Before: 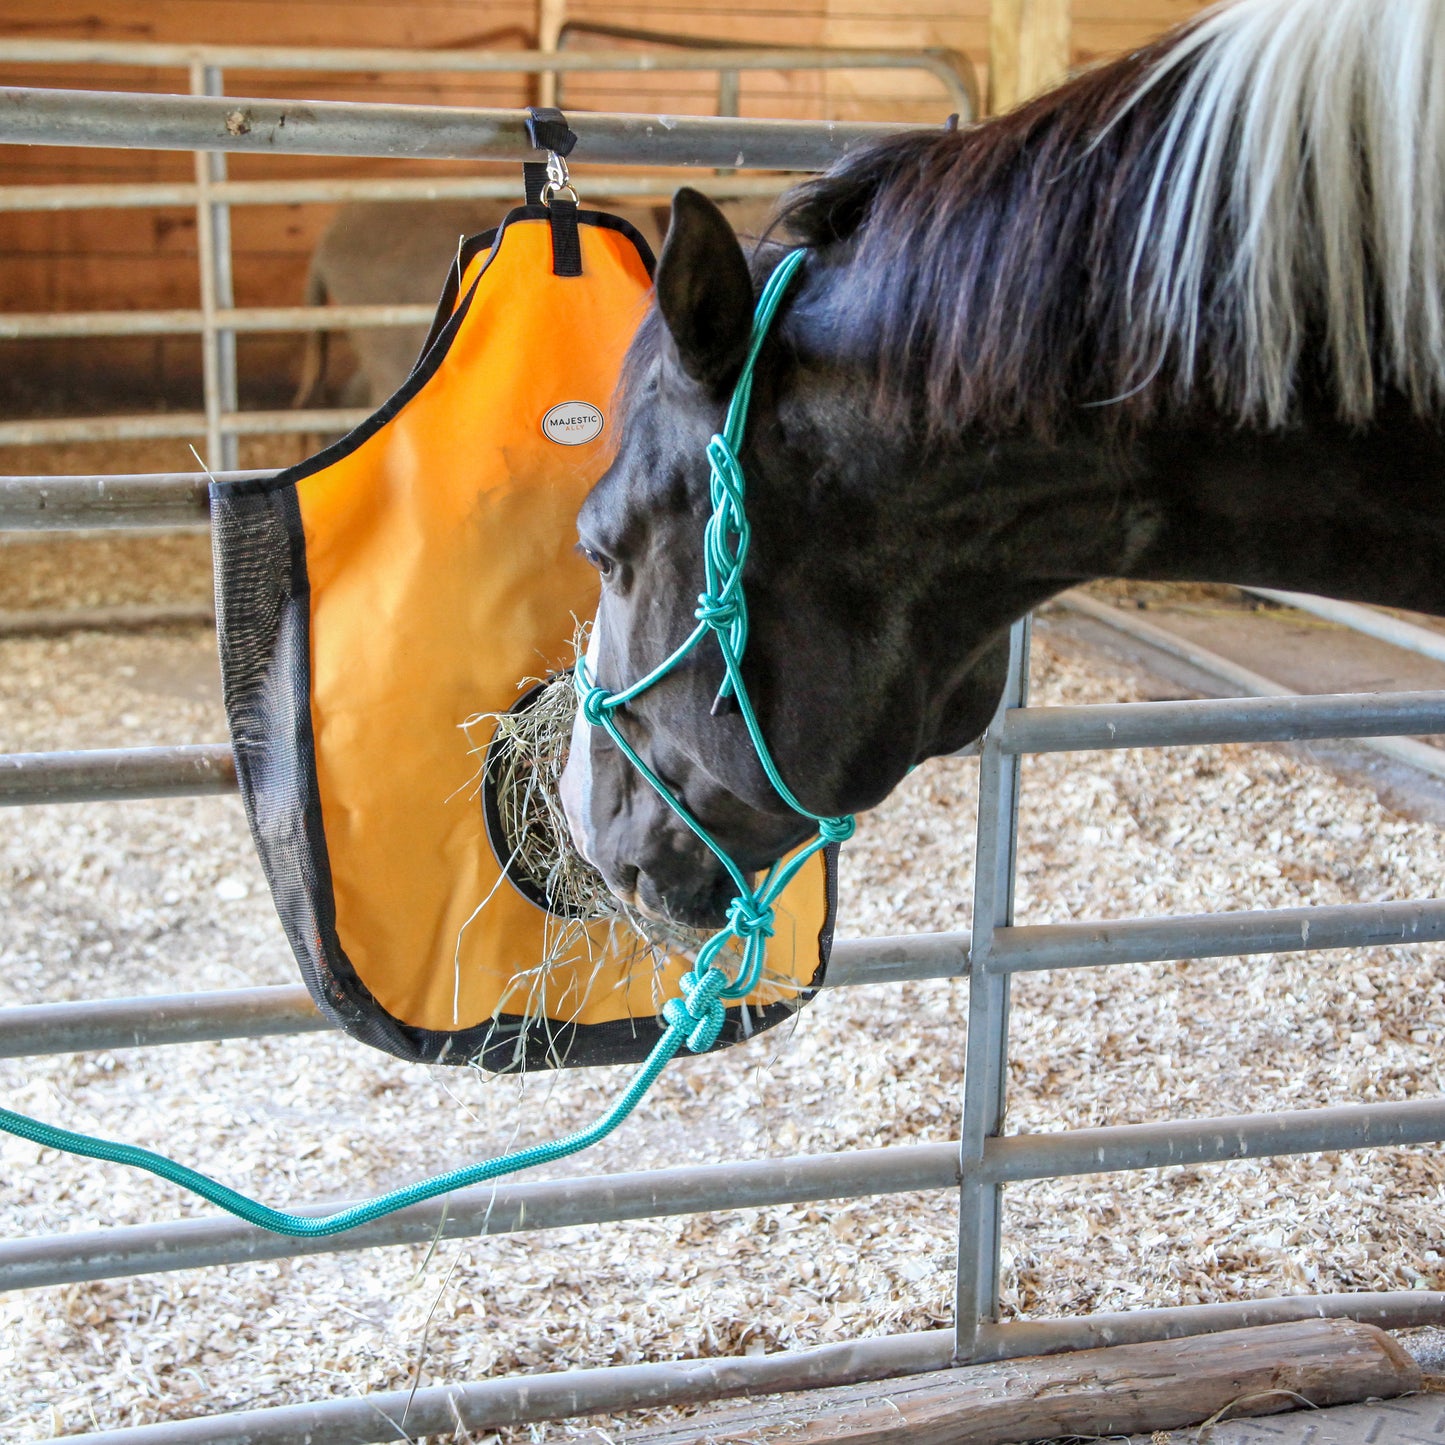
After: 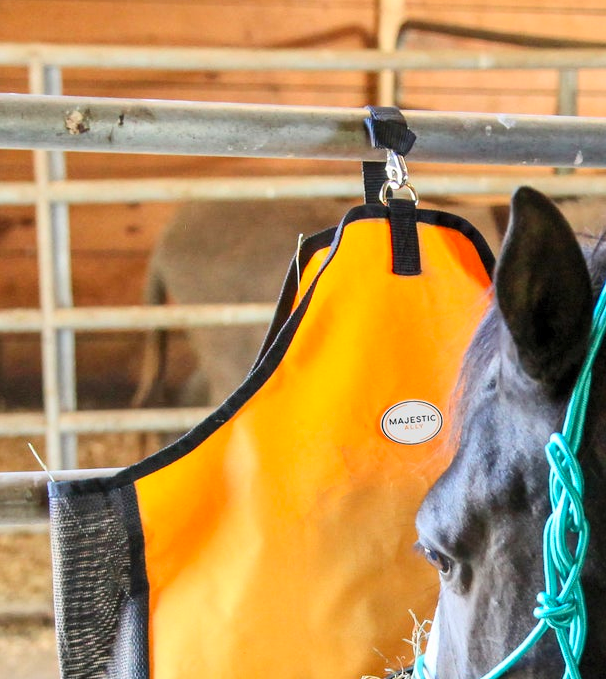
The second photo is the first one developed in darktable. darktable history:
contrast brightness saturation: contrast 0.198, brightness 0.167, saturation 0.216
crop and rotate: left 11.153%, top 0.07%, right 46.906%, bottom 52.907%
